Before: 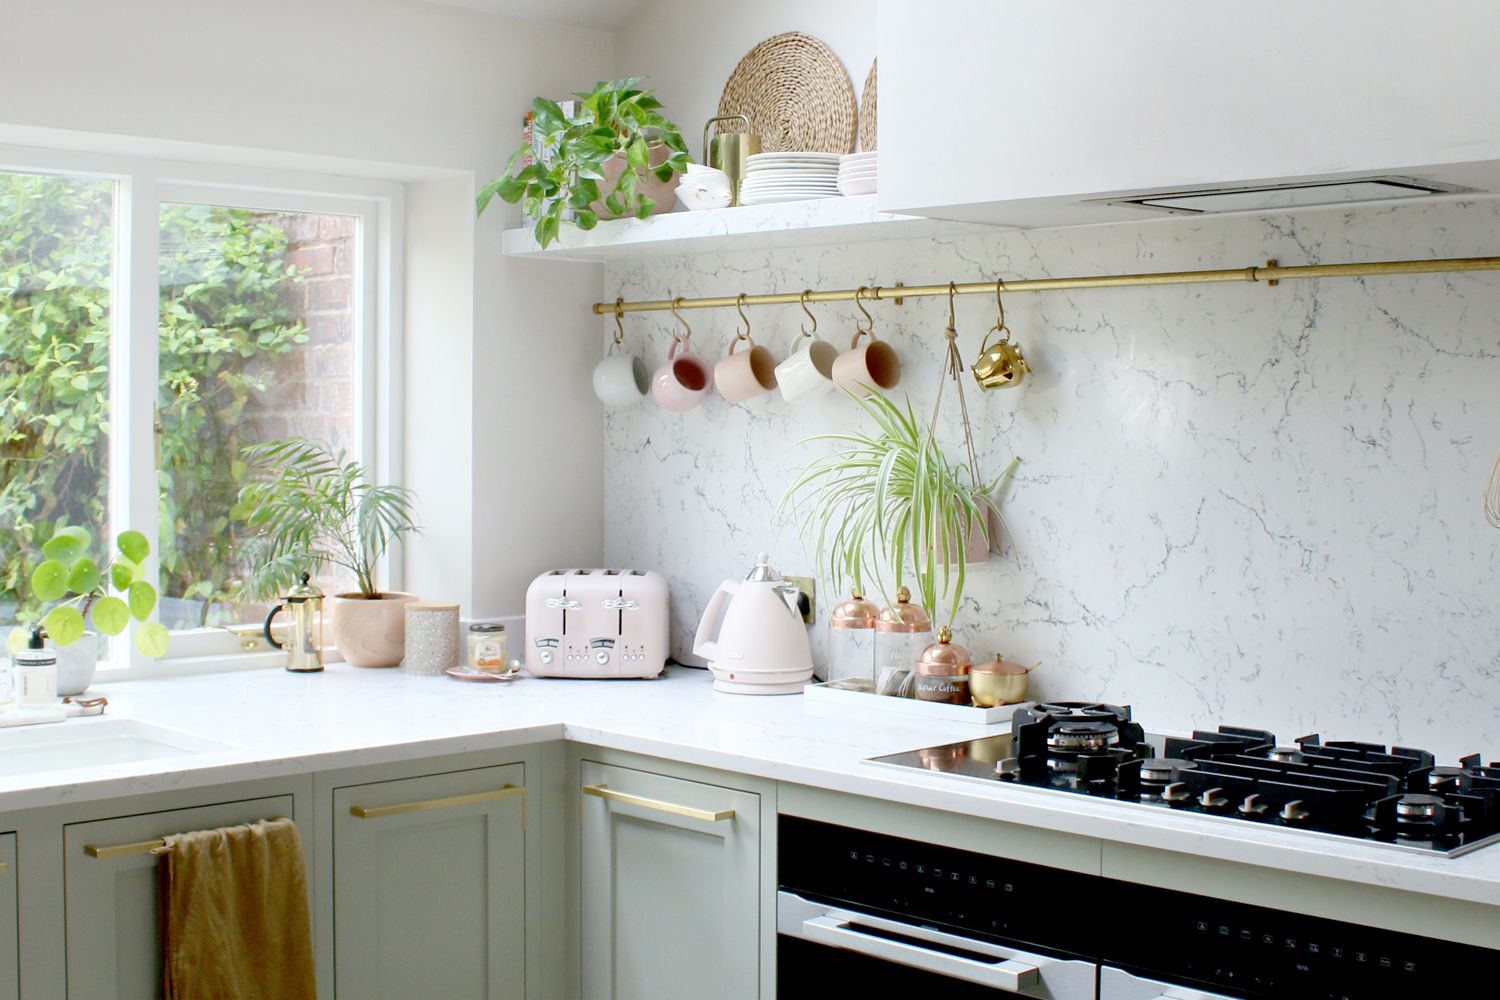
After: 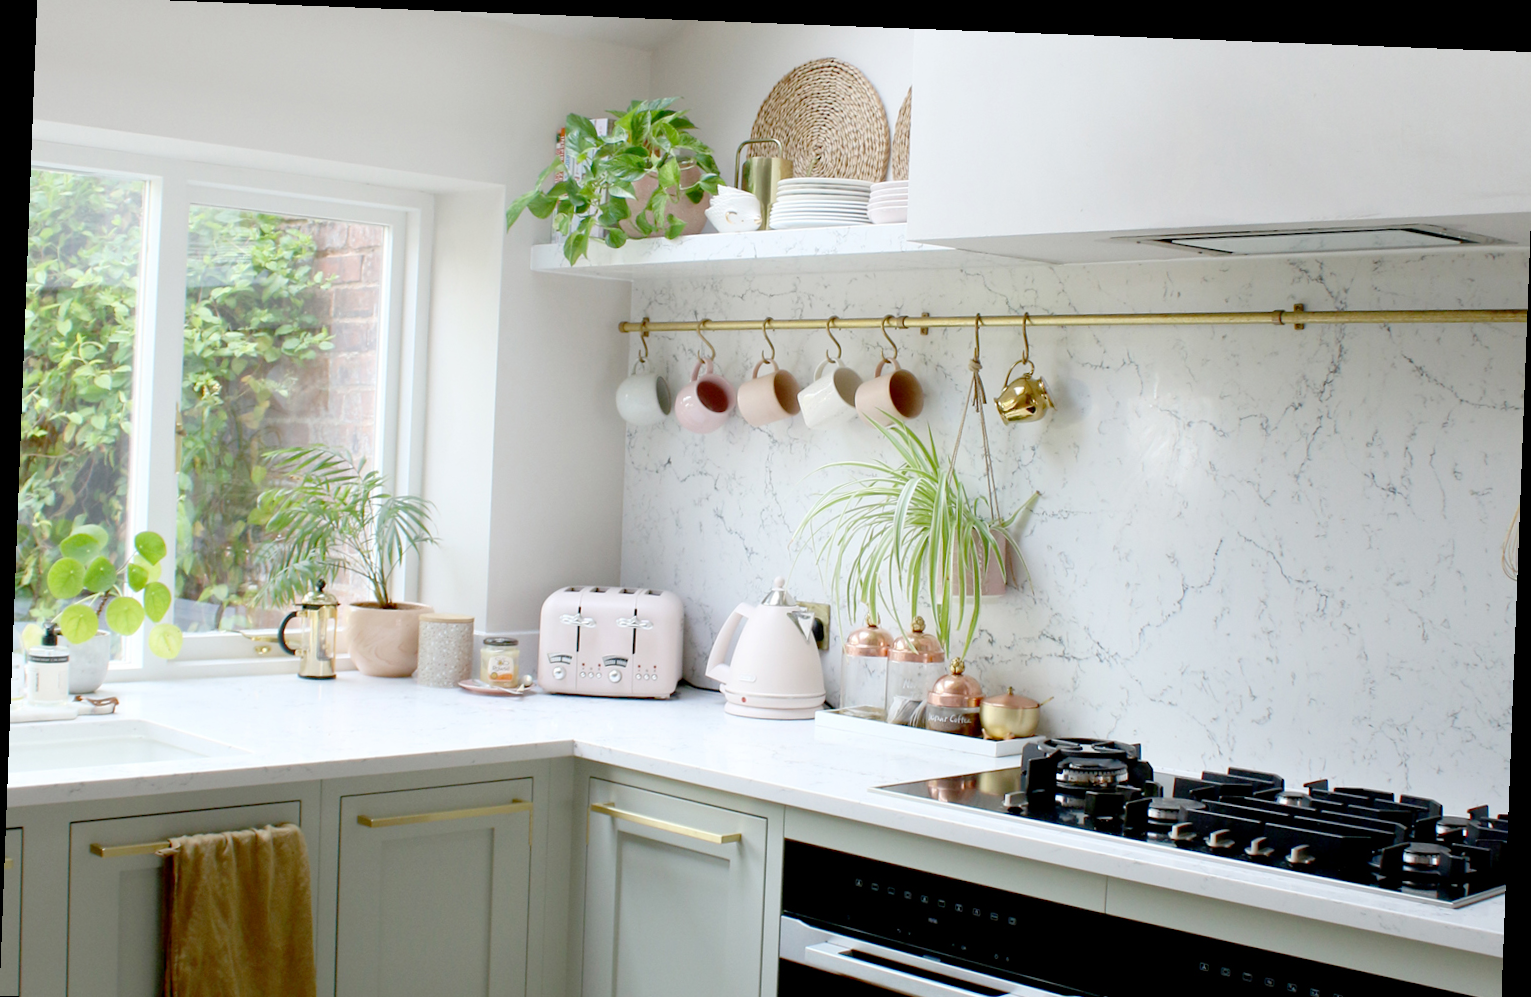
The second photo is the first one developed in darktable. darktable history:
crop: top 0.448%, right 0.264%, bottom 5.045%
rotate and perspective: rotation 2.17°, automatic cropping off
